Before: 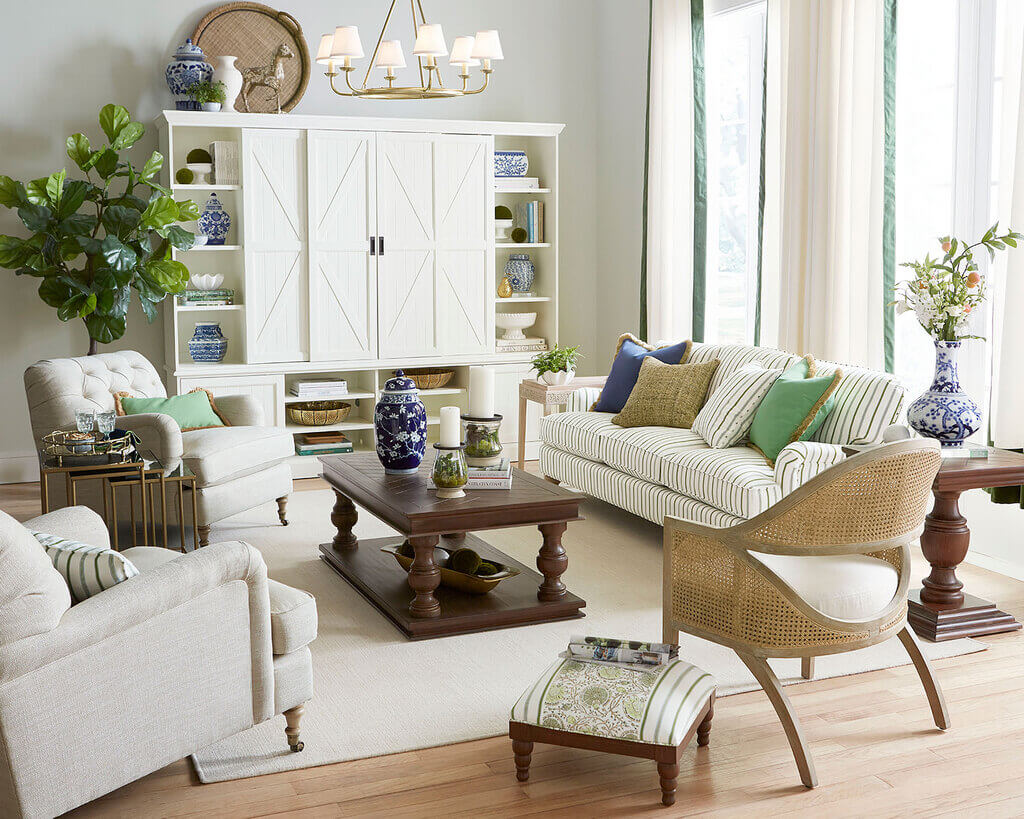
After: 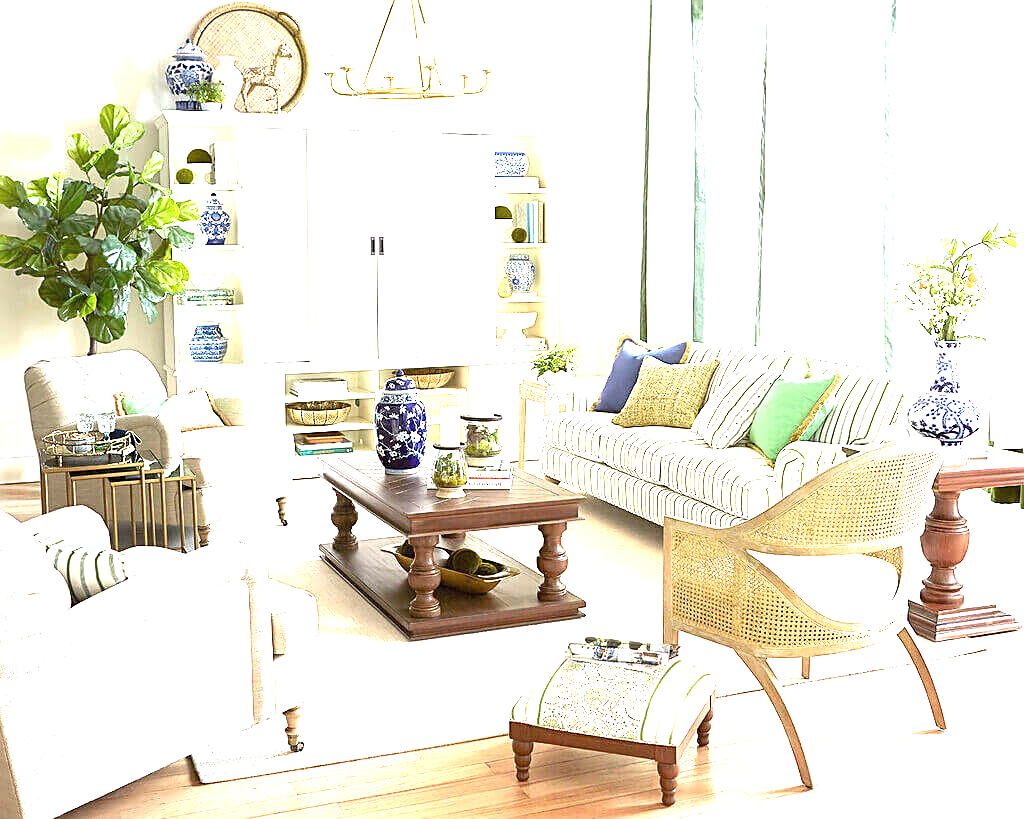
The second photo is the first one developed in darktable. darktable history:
exposure: exposure 2.06 EV, compensate highlight preservation false
sharpen: on, module defaults
